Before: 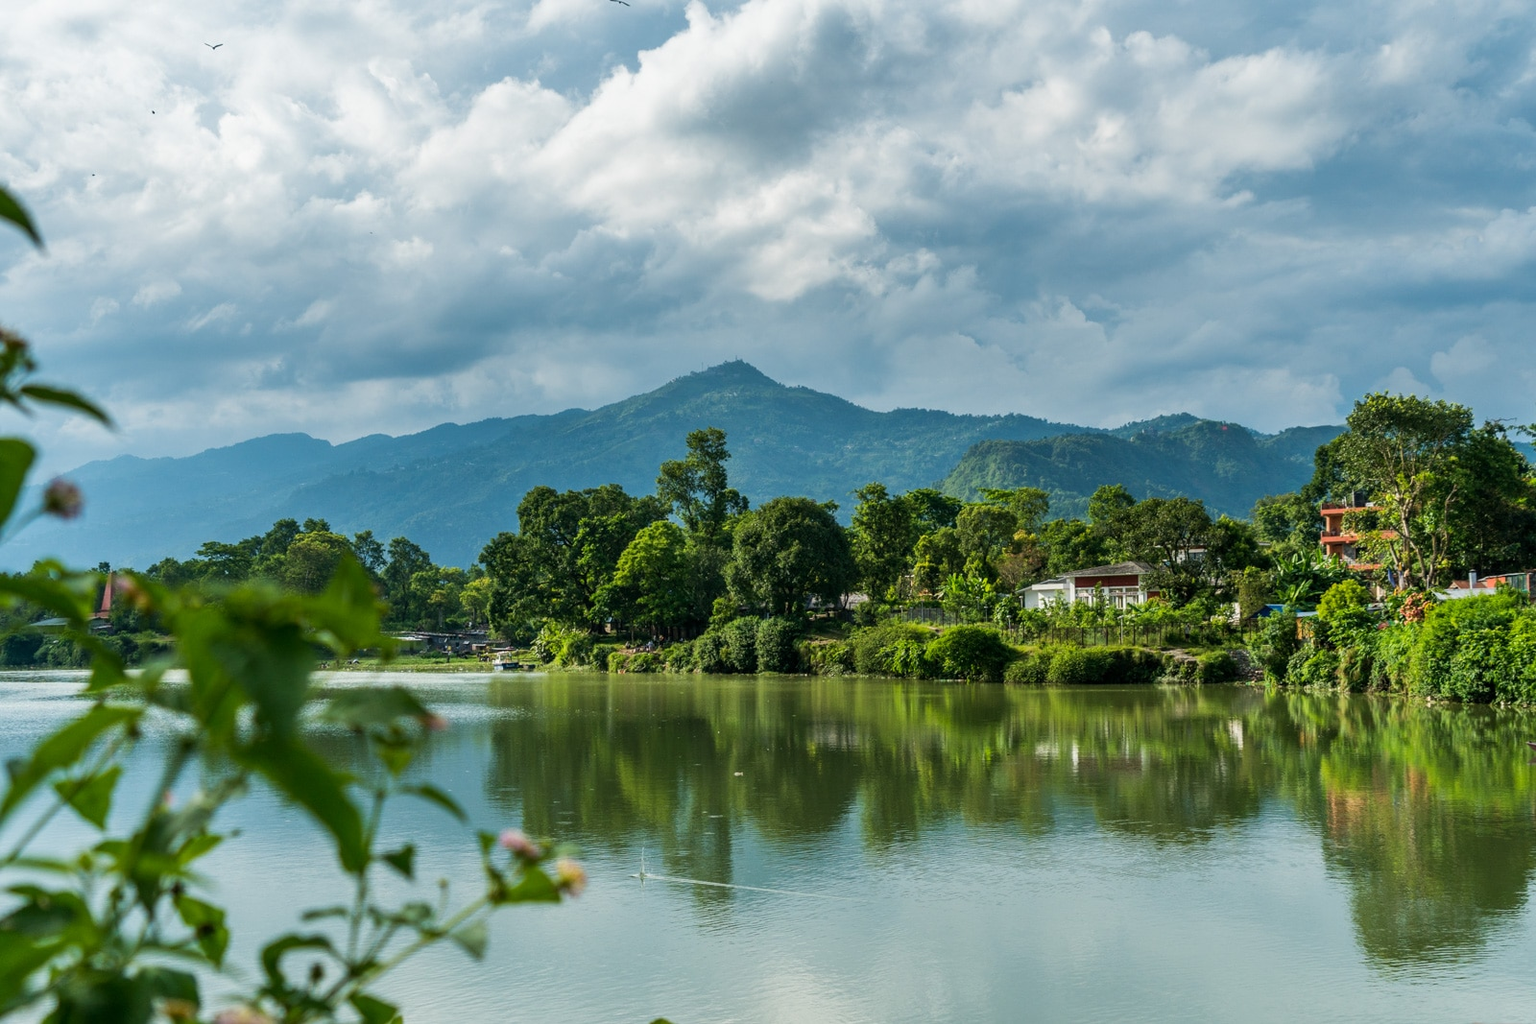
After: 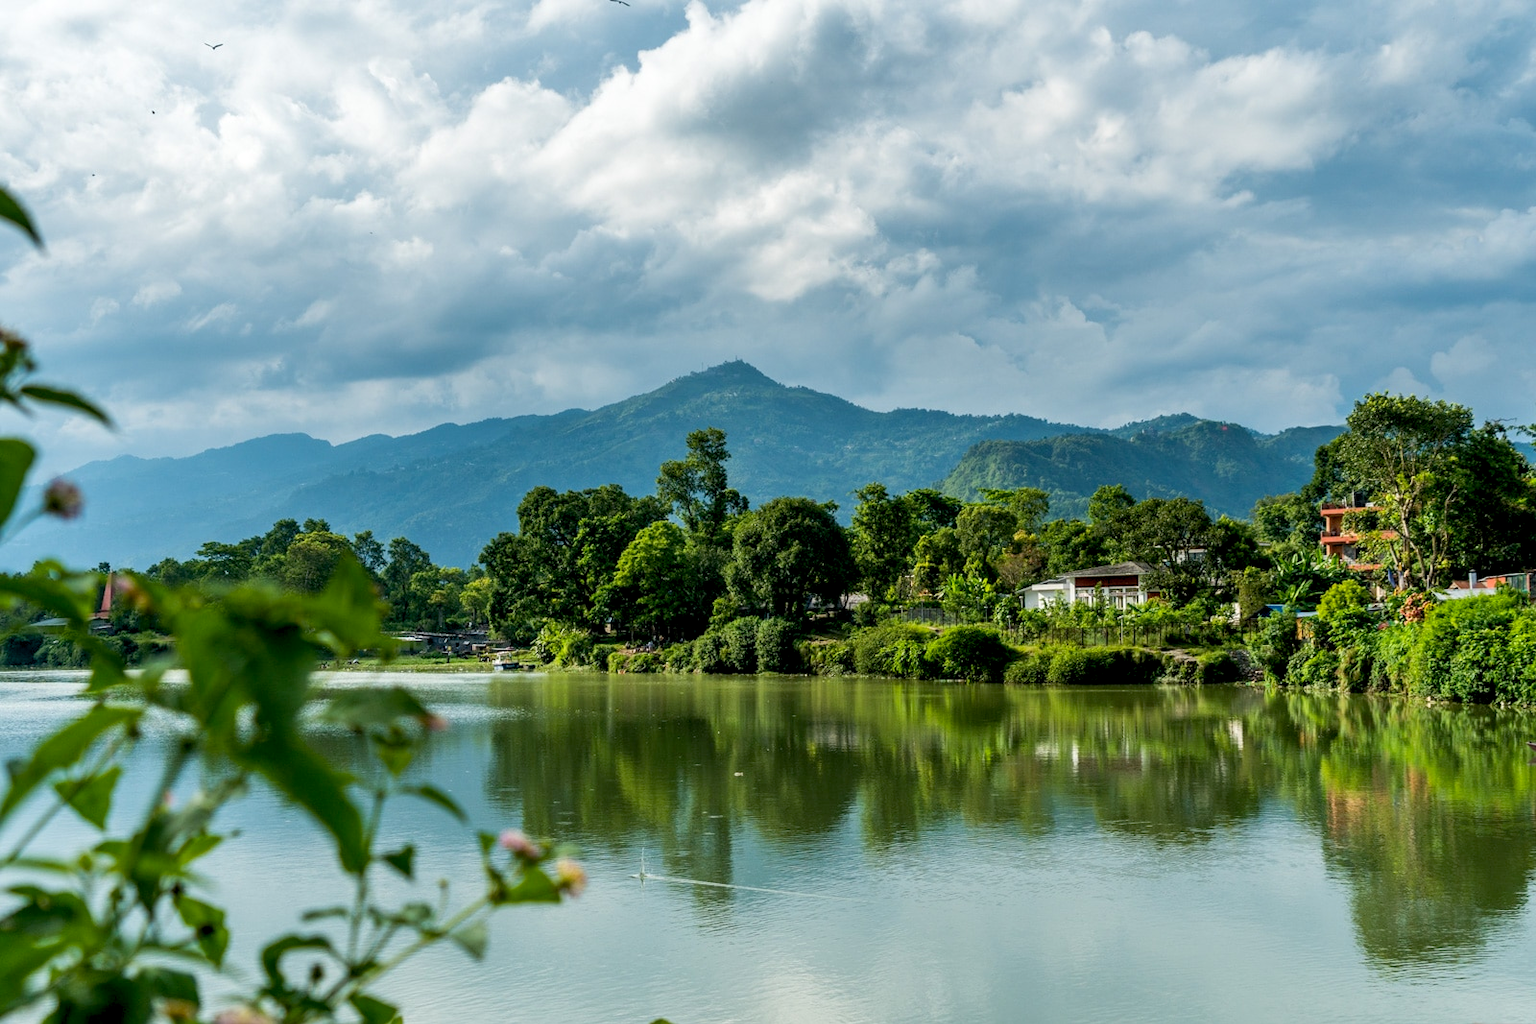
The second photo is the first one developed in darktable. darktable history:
exposure: black level correction 0.007, exposure 0.093 EV, compensate highlight preservation false
levels: levels [0.016, 0.5, 0.996]
